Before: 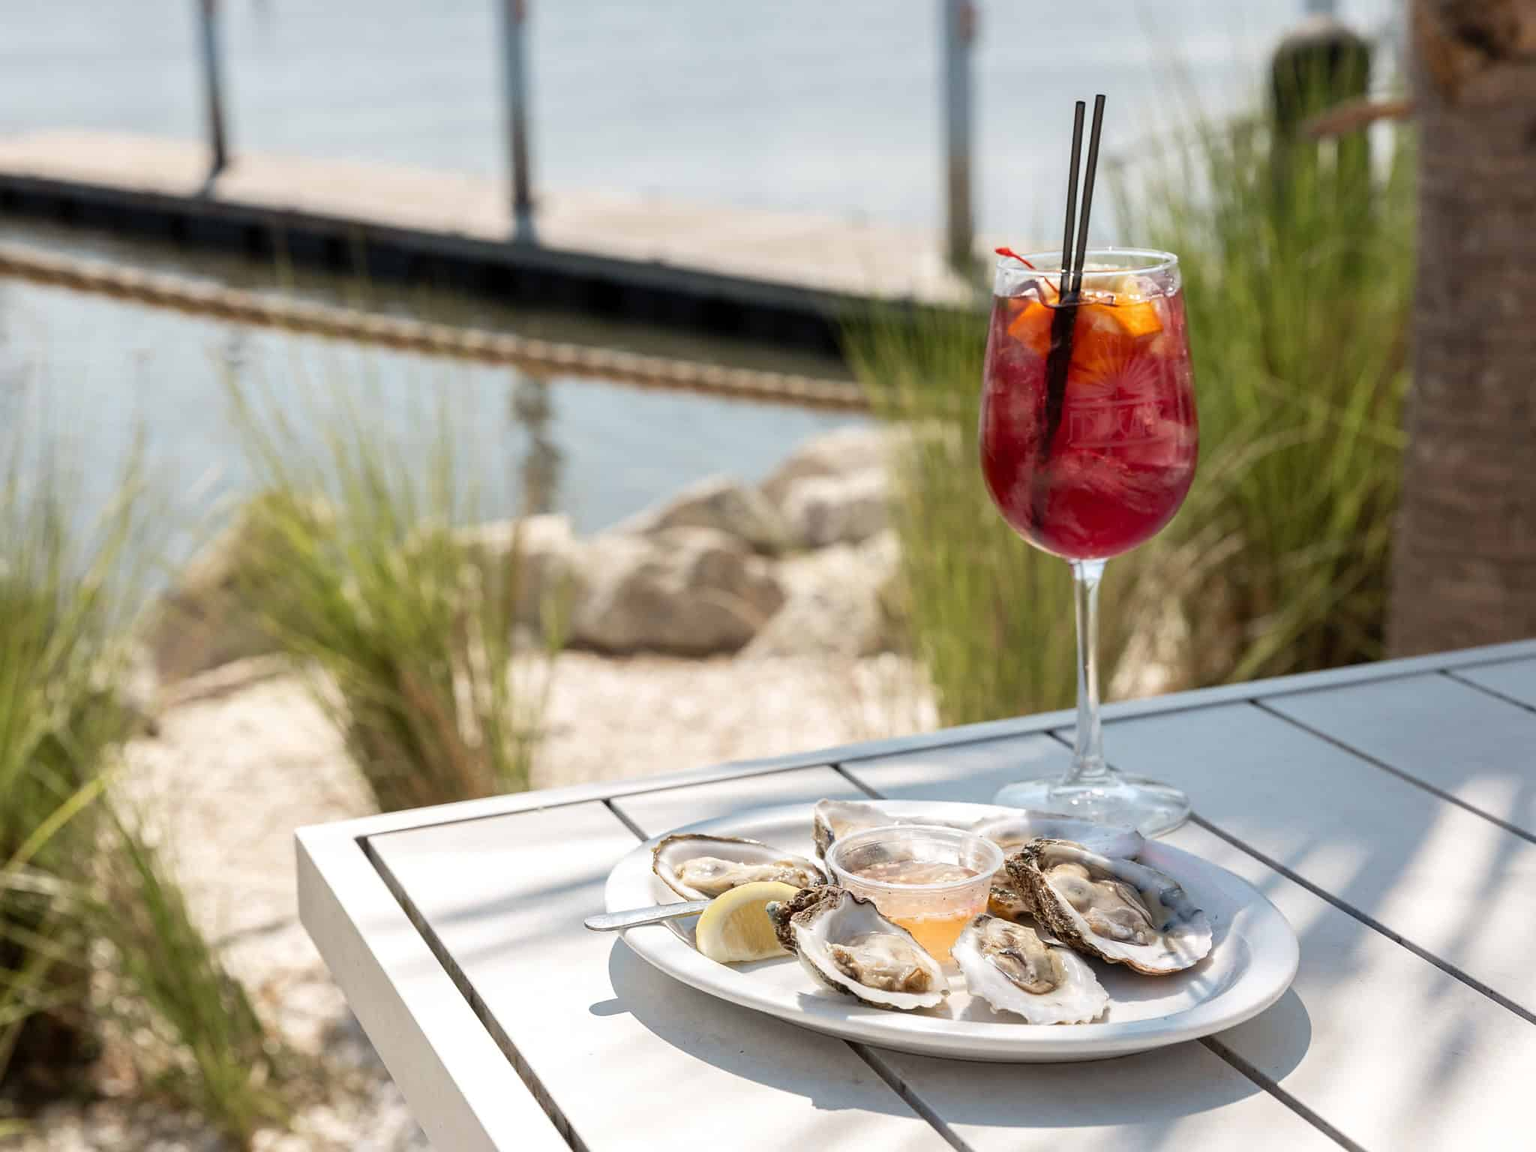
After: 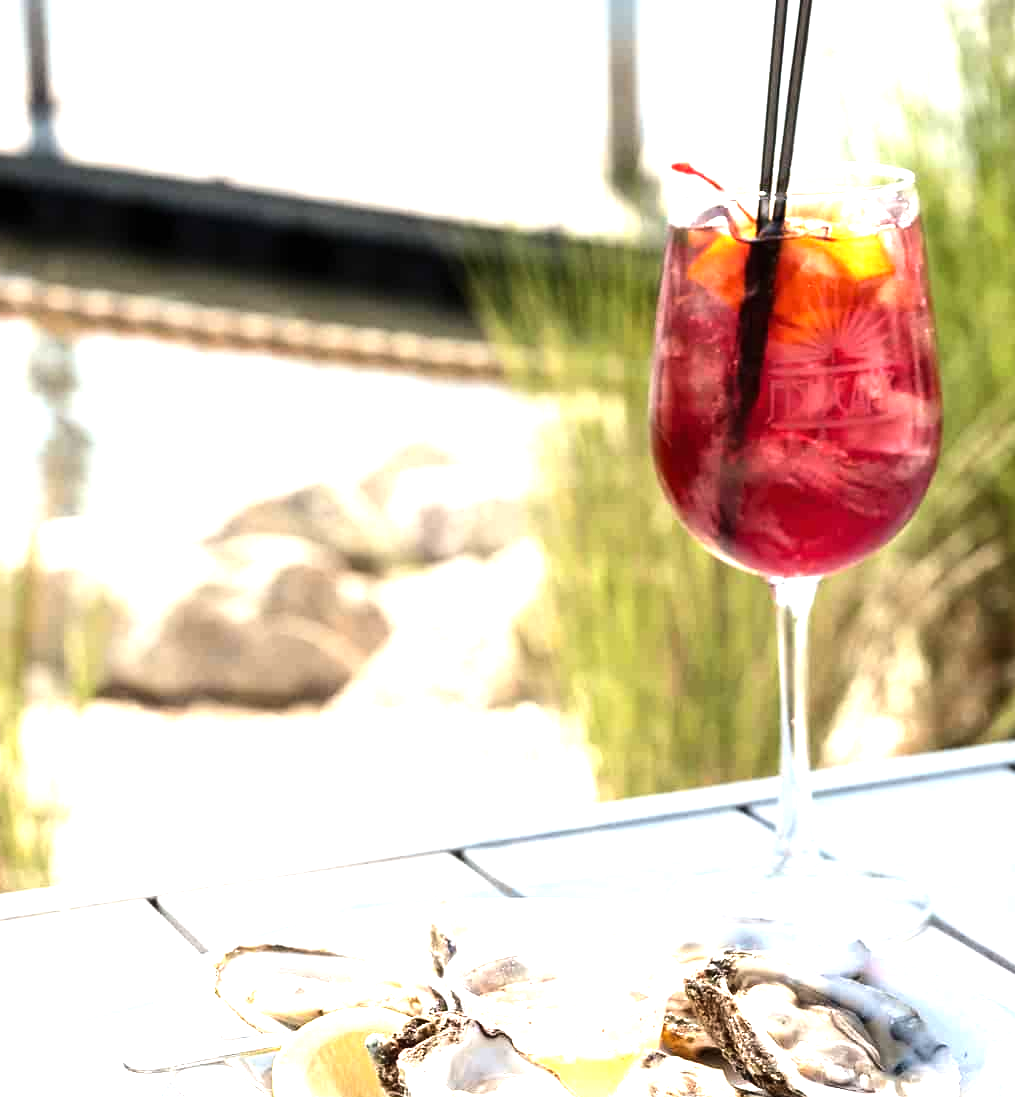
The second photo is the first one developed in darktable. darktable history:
tone equalizer: -8 EV -0.75 EV, -7 EV -0.7 EV, -6 EV -0.6 EV, -5 EV -0.4 EV, -3 EV 0.4 EV, -2 EV 0.6 EV, -1 EV 0.7 EV, +0 EV 0.75 EV, edges refinement/feathering 500, mask exposure compensation -1.57 EV, preserve details no
crop: left 32.075%, top 10.976%, right 18.355%, bottom 17.596%
exposure: black level correction 0, exposure 0.877 EV, compensate exposure bias true, compensate highlight preservation false
